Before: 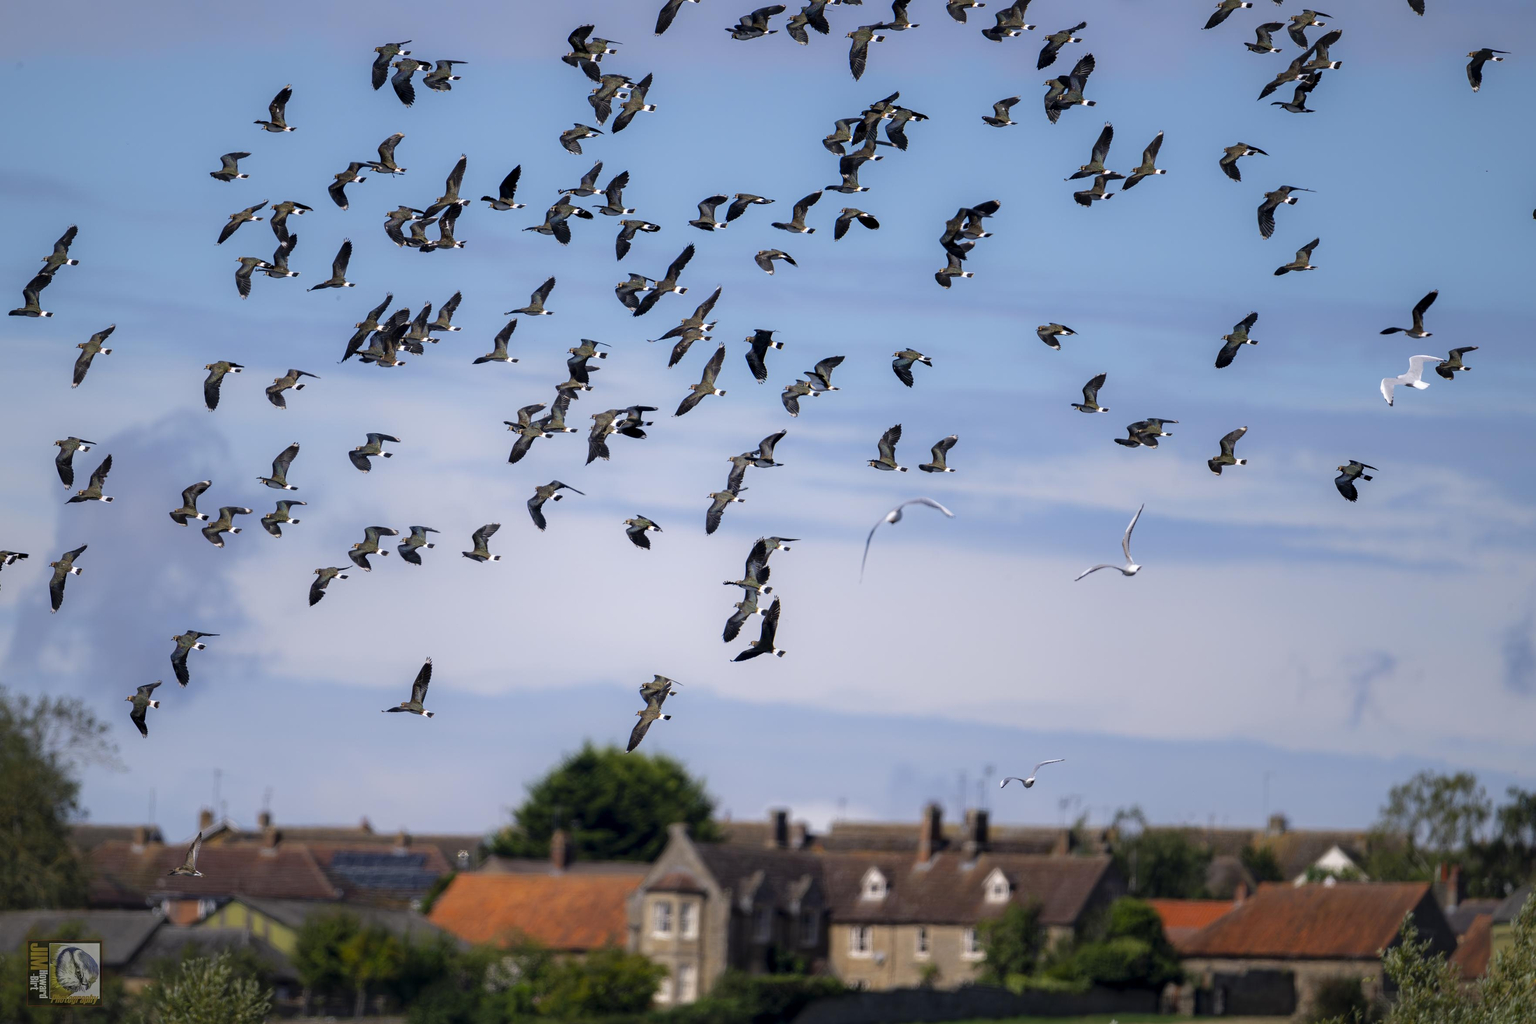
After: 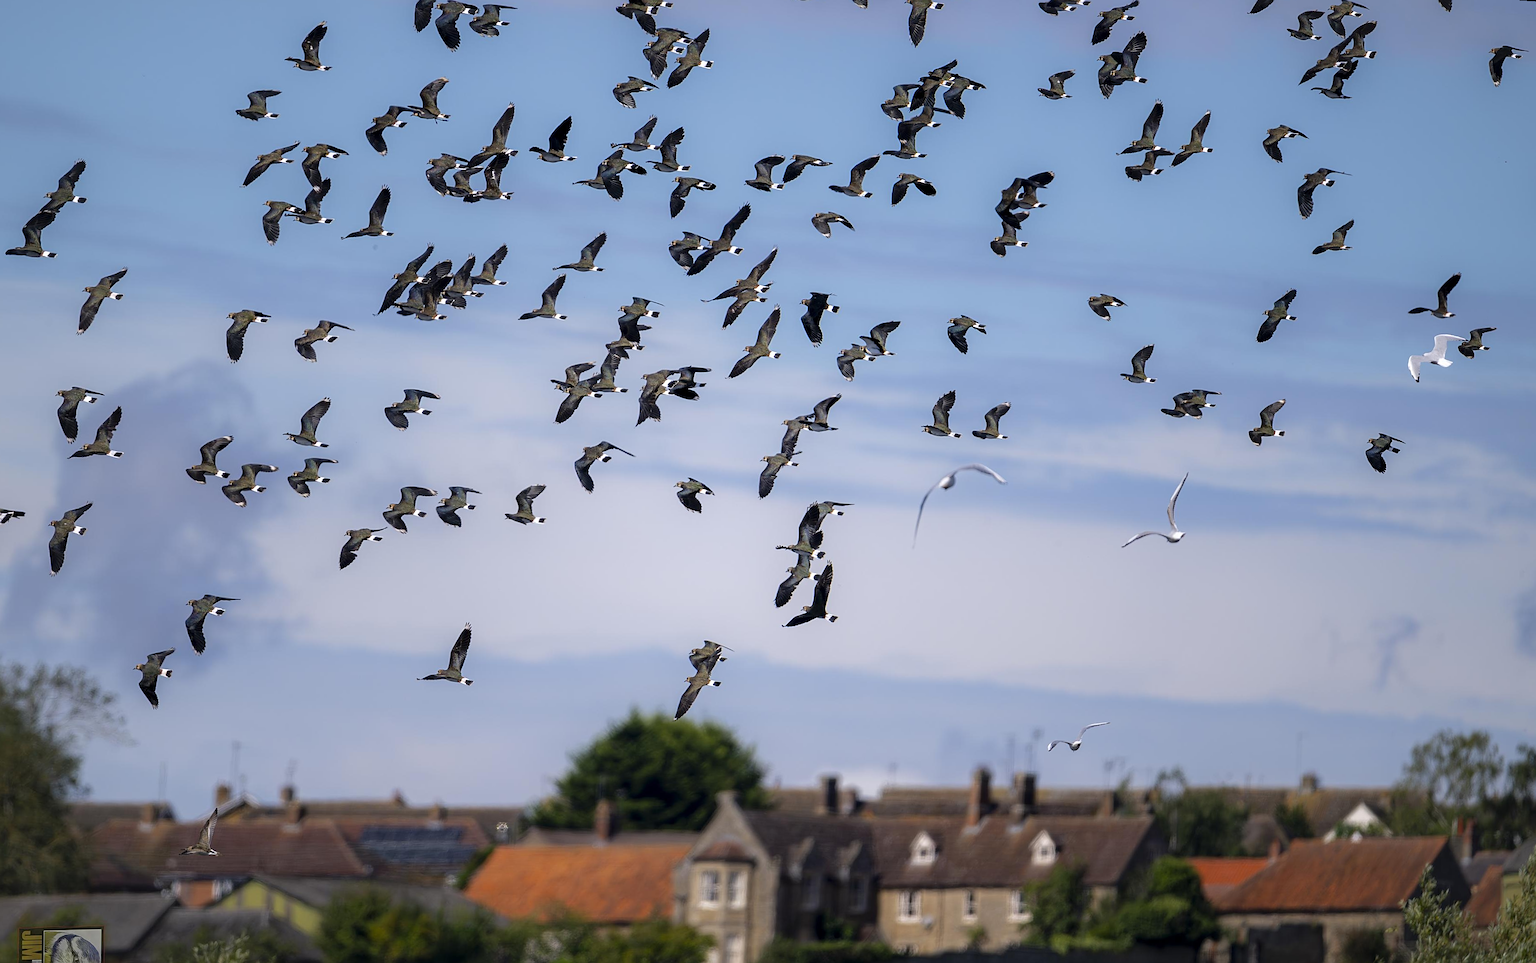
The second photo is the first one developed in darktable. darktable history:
rotate and perspective: rotation 0.679°, lens shift (horizontal) 0.136, crop left 0.009, crop right 0.991, crop top 0.078, crop bottom 0.95
sharpen: on, module defaults
